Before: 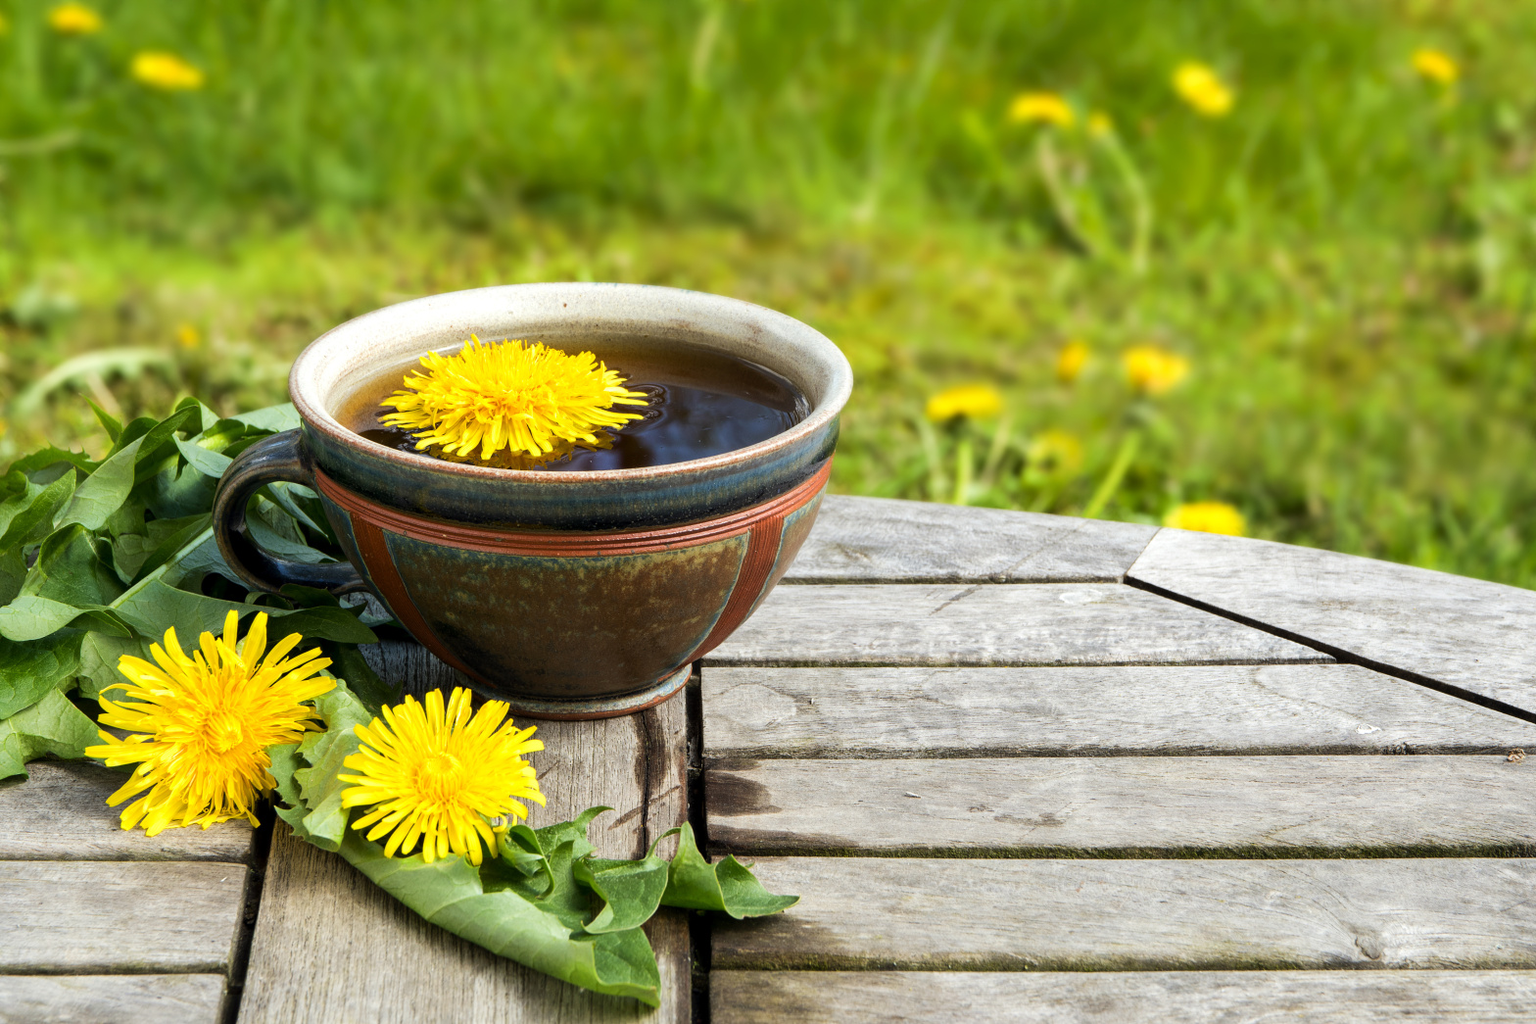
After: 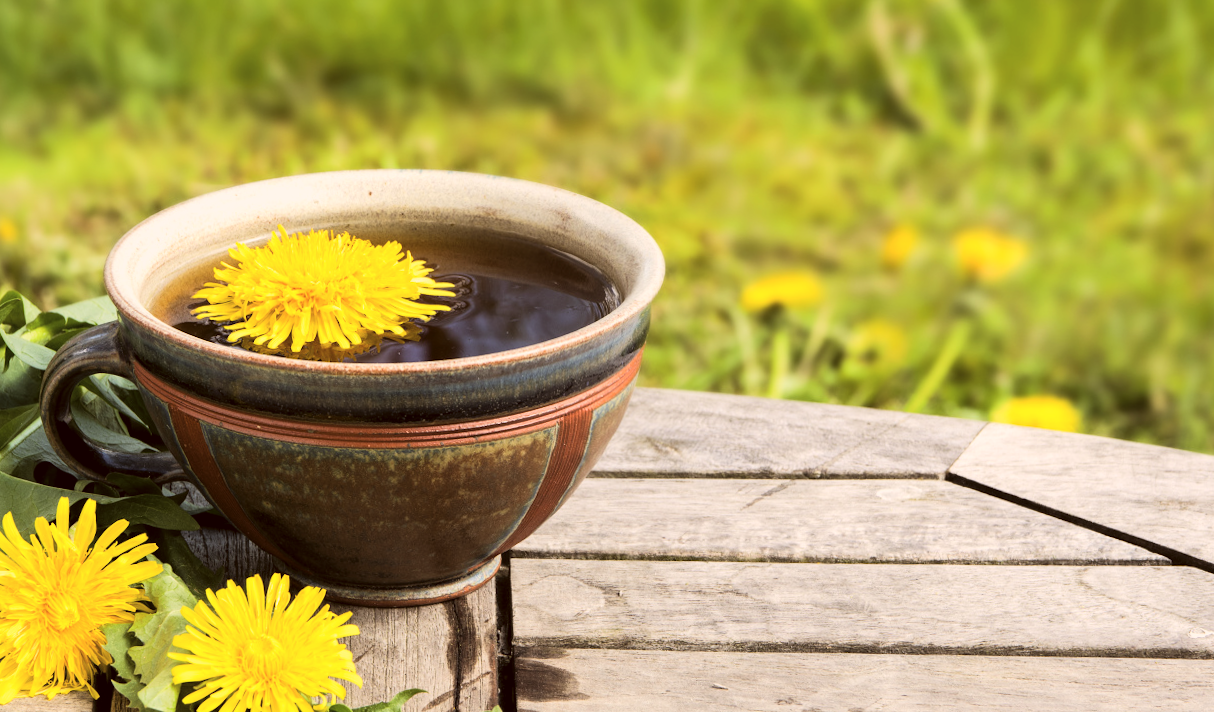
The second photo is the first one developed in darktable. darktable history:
crop: left 7.856%, top 11.836%, right 10.12%, bottom 15.387%
color correction: highlights a* 6.27, highlights b* 8.19, shadows a* 5.94, shadows b* 7.23, saturation 0.9
contrast brightness saturation: brightness 0.13
tone curve: curves: ch0 [(0.016, 0.011) (0.204, 0.146) (0.515, 0.476) (0.78, 0.795) (1, 0.981)], color space Lab, linked channels, preserve colors none
rotate and perspective: rotation 0.062°, lens shift (vertical) 0.115, lens shift (horizontal) -0.133, crop left 0.047, crop right 0.94, crop top 0.061, crop bottom 0.94
